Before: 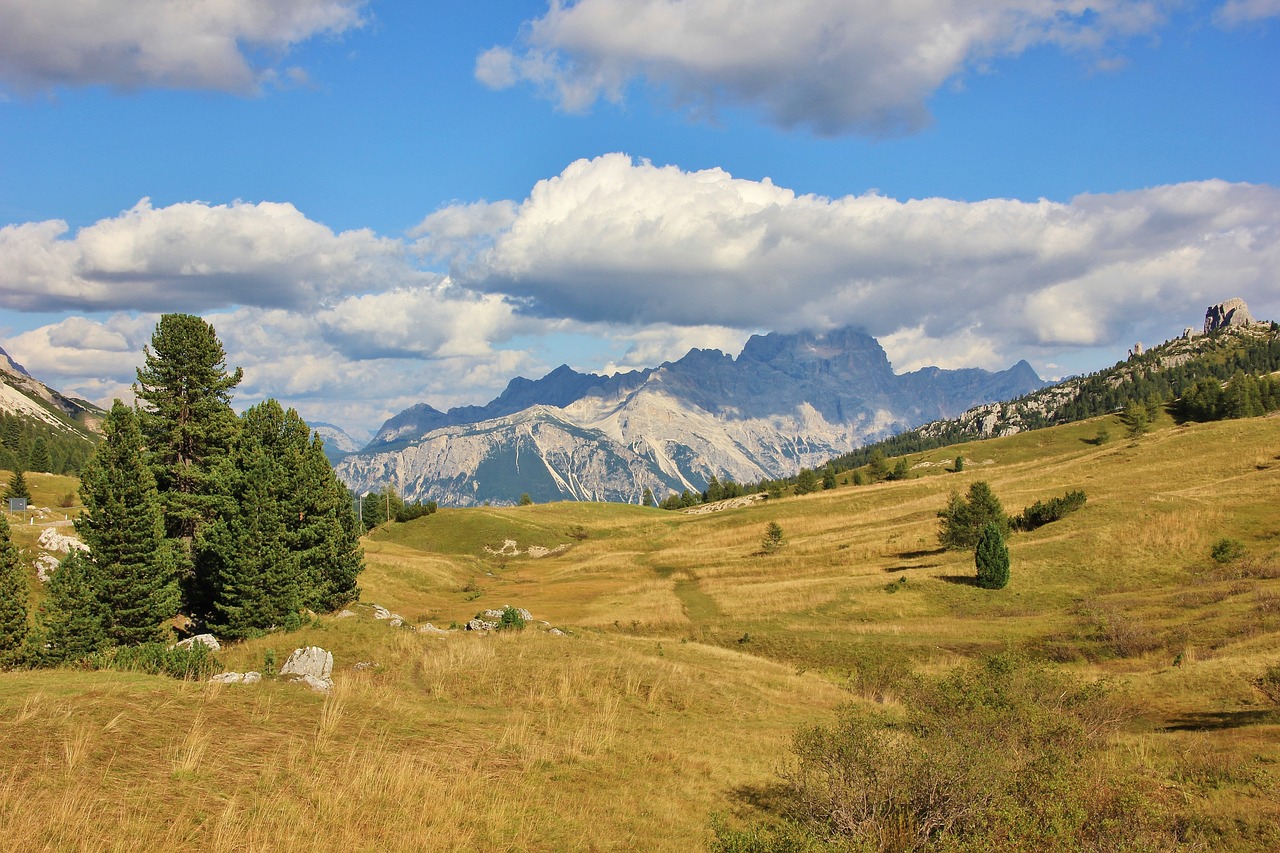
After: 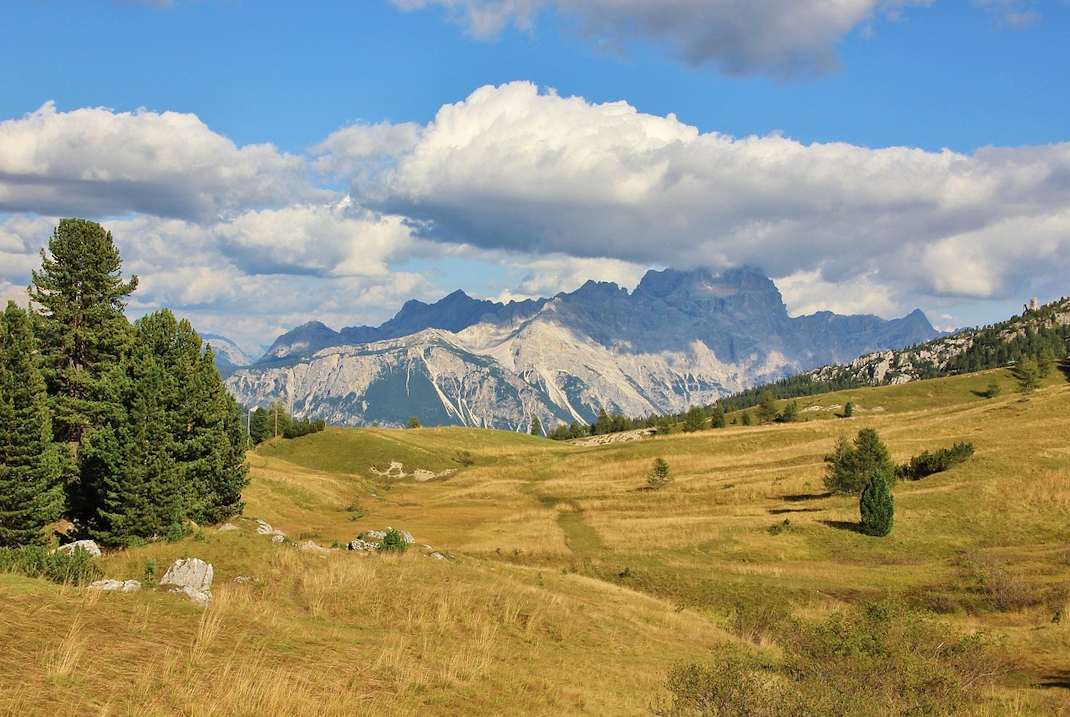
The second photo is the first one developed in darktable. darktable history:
crop and rotate: angle -3°, left 5.283%, top 5.229%, right 4.62%, bottom 4.125%
